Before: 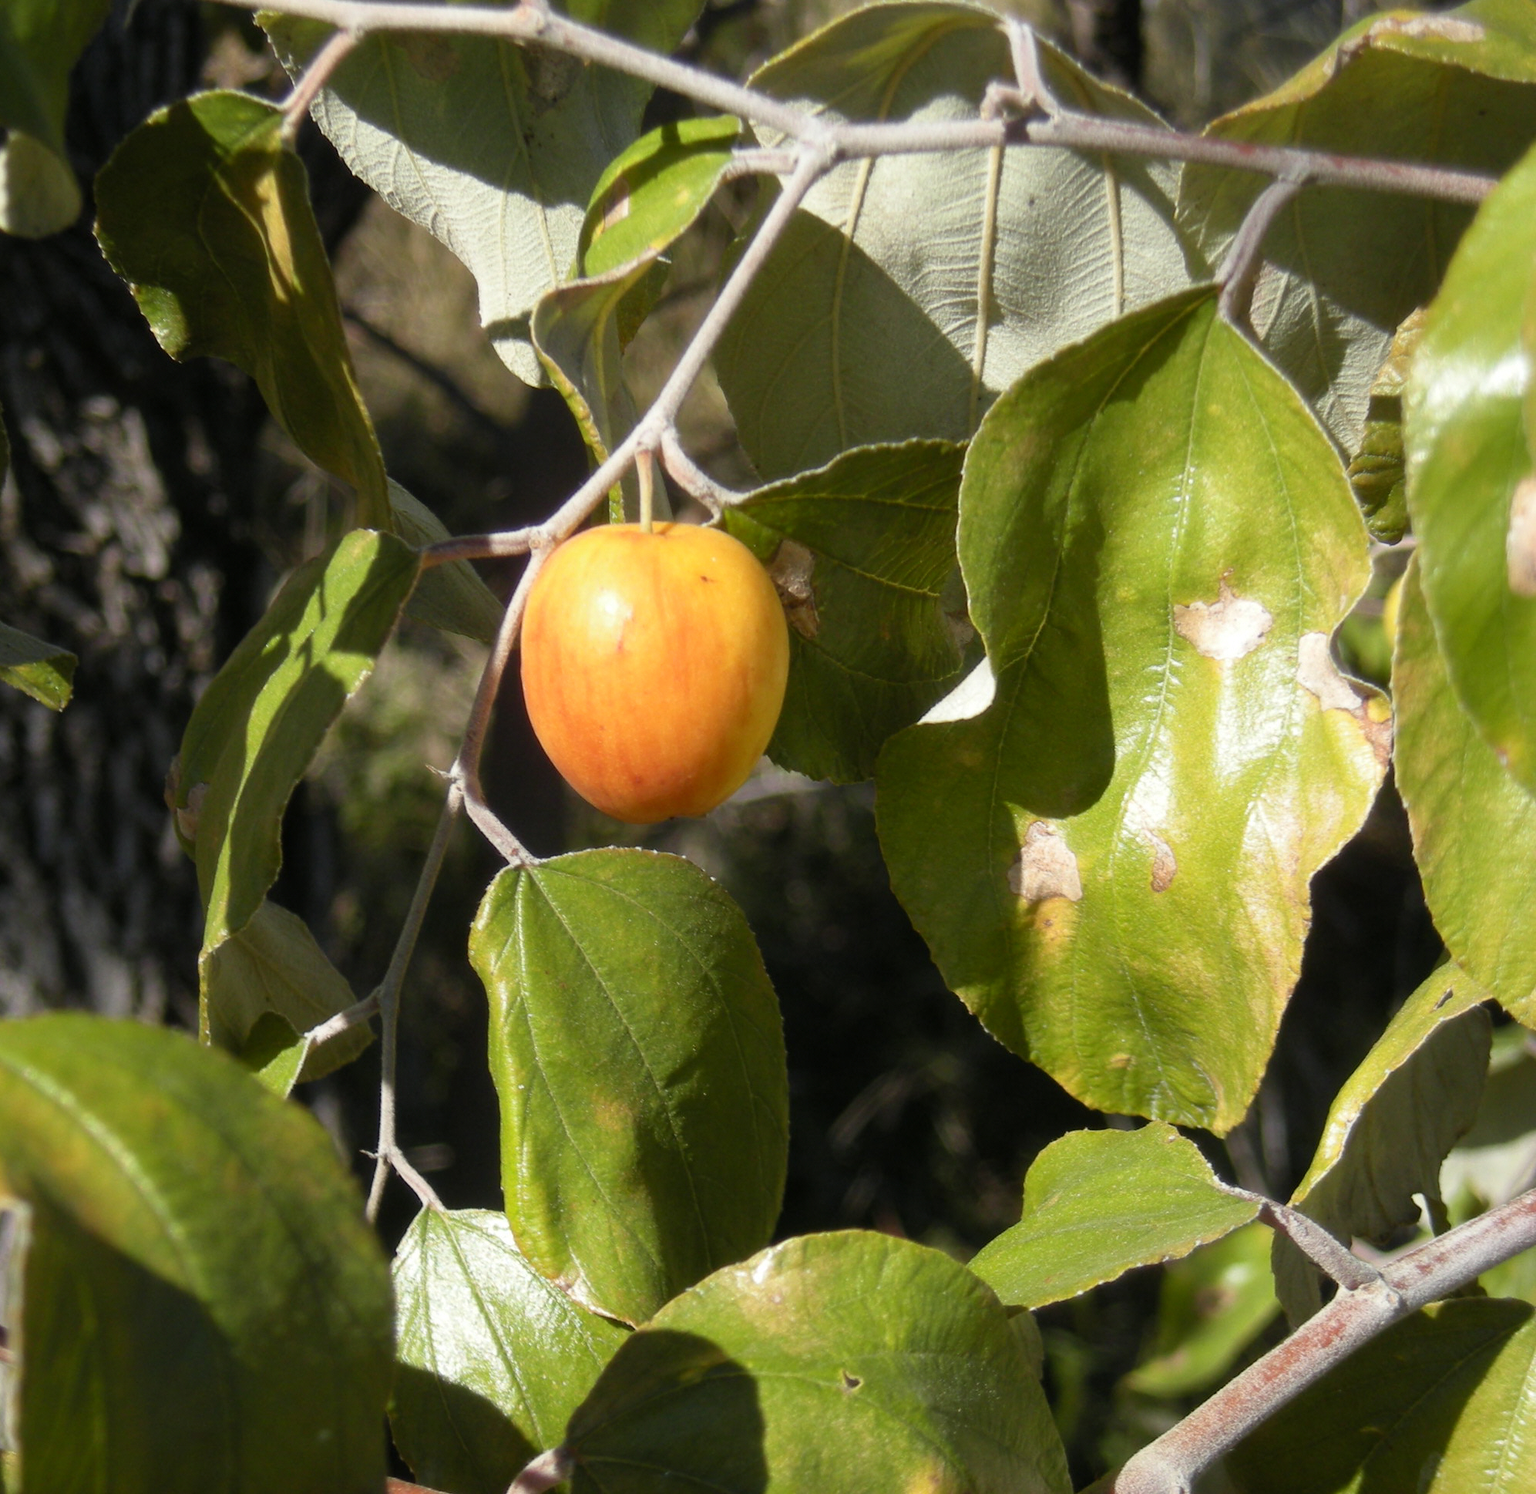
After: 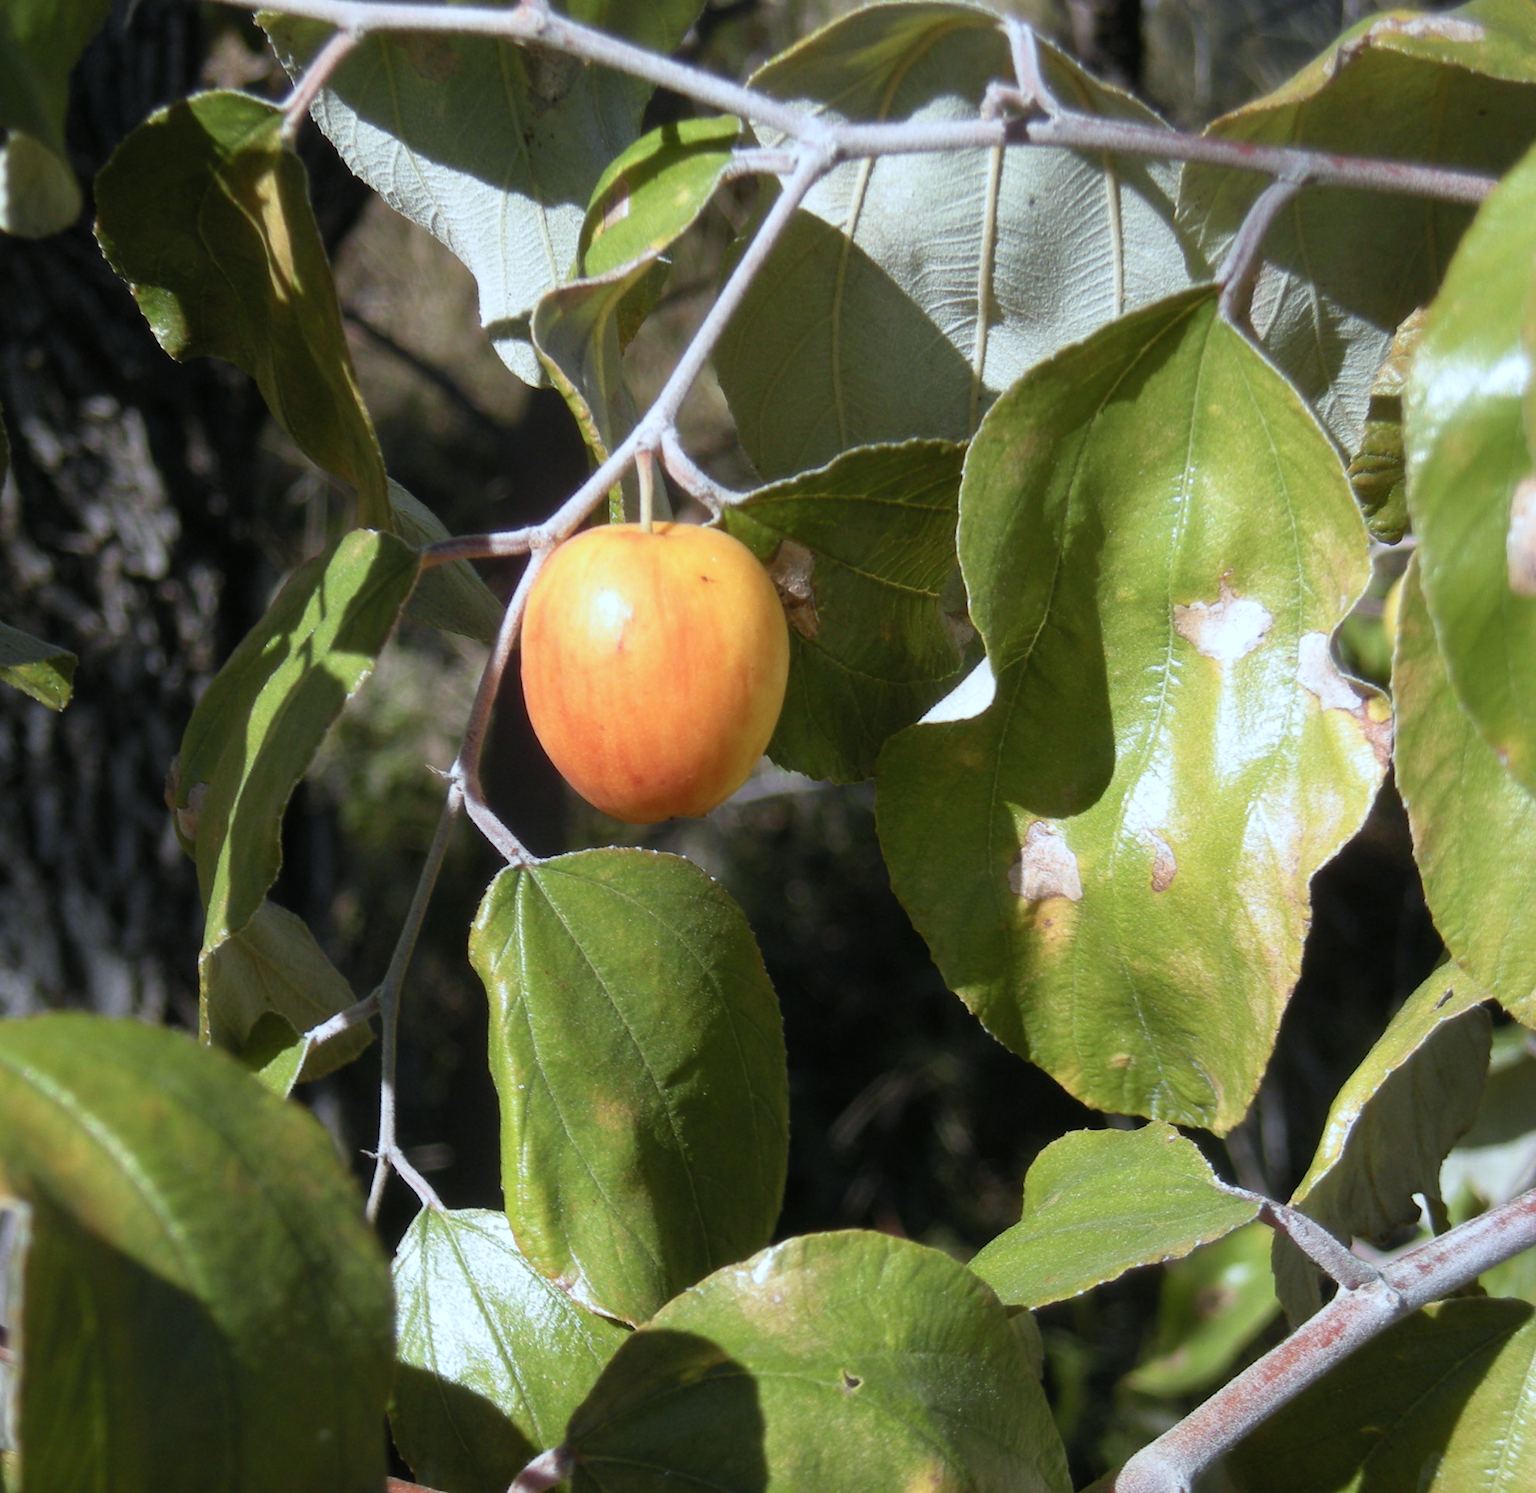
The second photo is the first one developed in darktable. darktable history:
color correction: highlights a* -2.4, highlights b* -18.35
